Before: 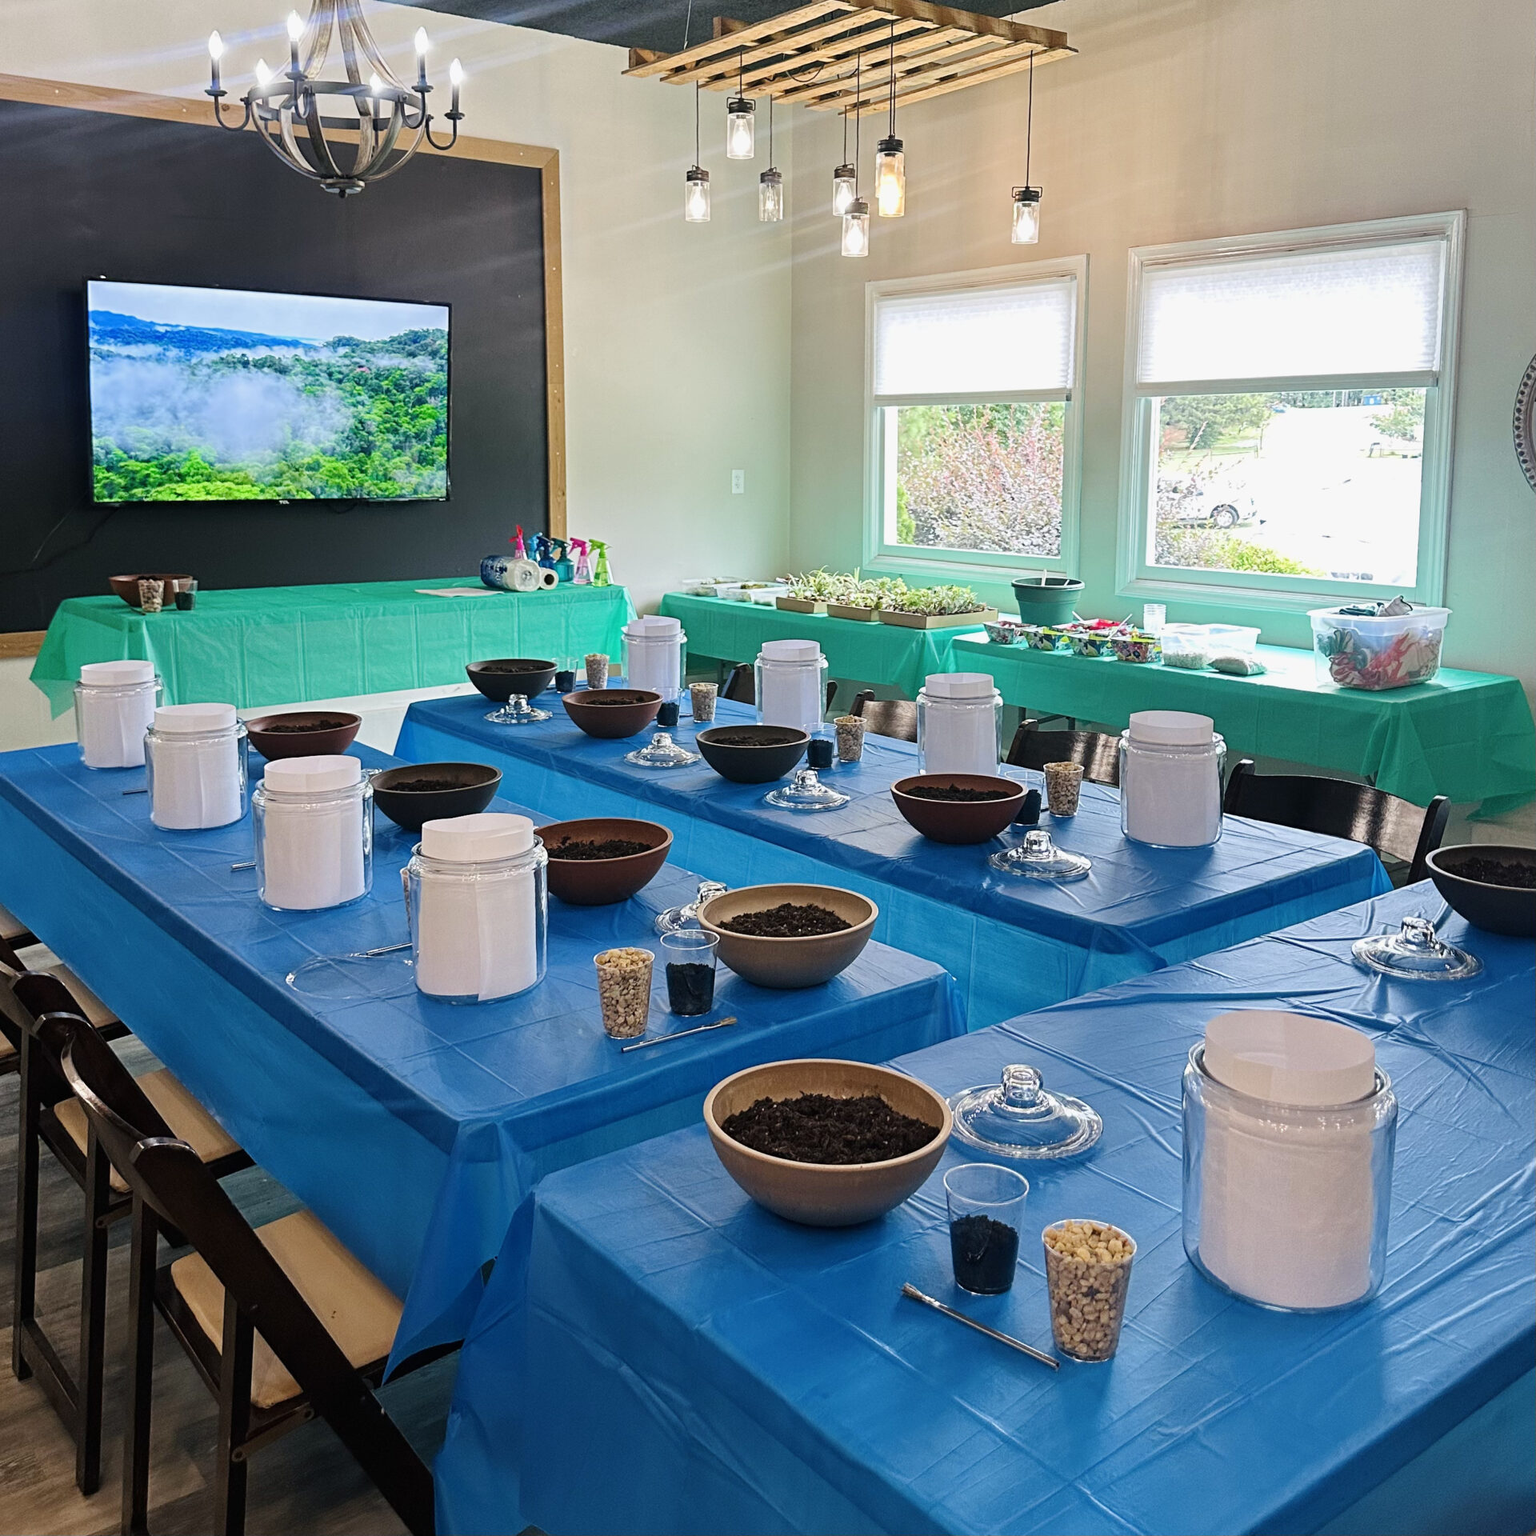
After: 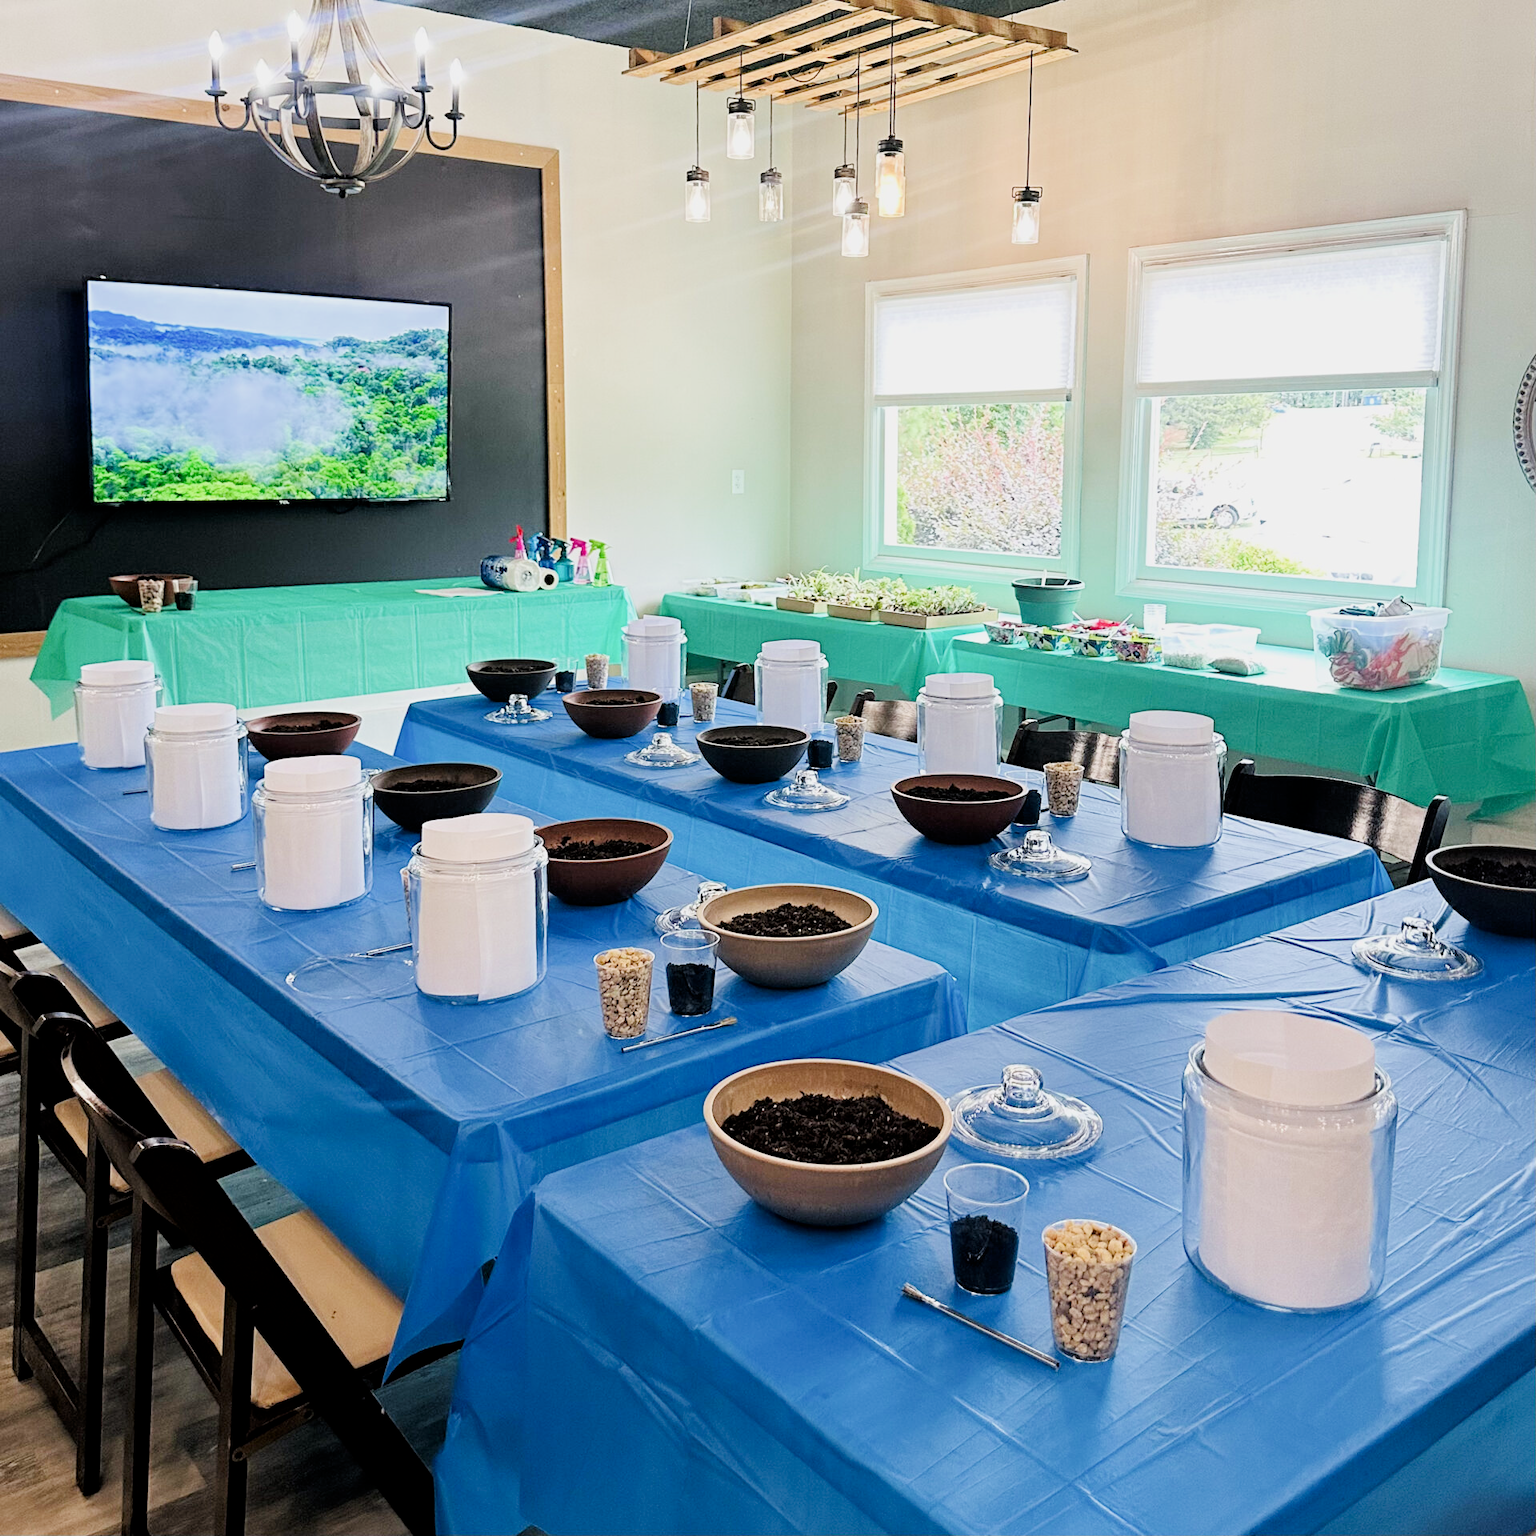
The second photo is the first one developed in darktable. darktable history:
filmic rgb: black relative exposure -4.62 EV, white relative exposure 4.8 EV, hardness 2.35, latitude 35.83%, contrast 1.043, highlights saturation mix 1.42%, shadows ↔ highlights balance 1.27%
contrast brightness saturation: brightness -0.087
exposure: black level correction 0, exposure 1.2 EV, compensate highlight preservation false
